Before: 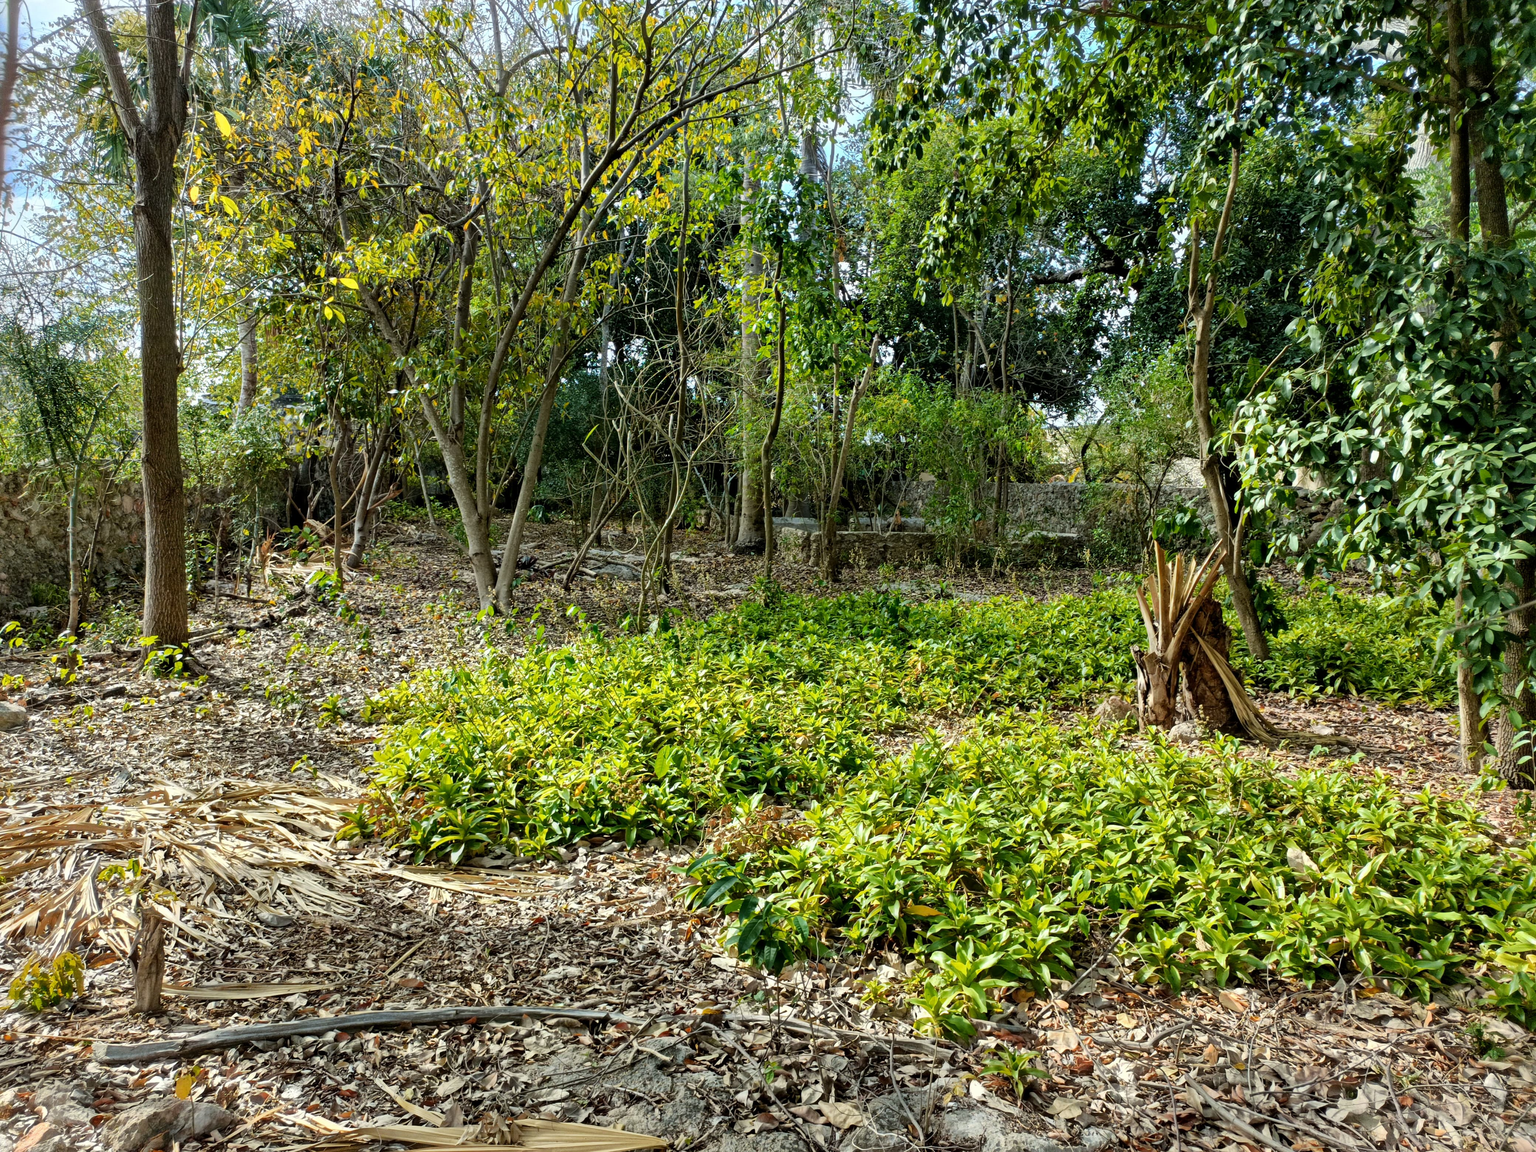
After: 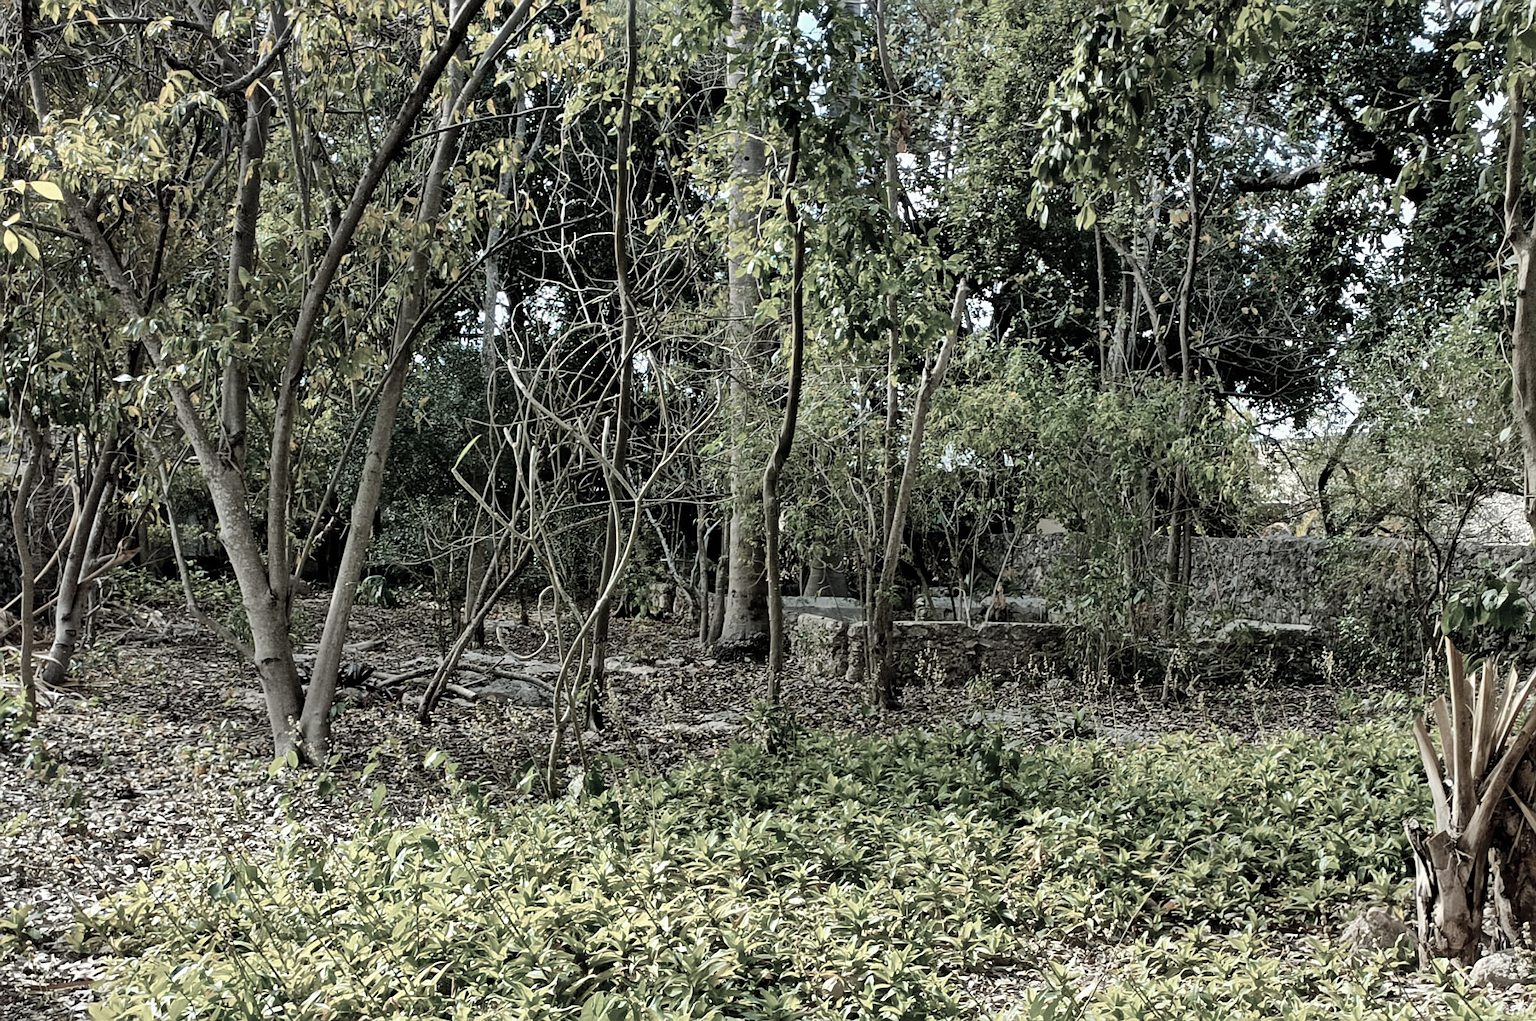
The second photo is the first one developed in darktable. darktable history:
shadows and highlights: soften with gaussian
crop: left 20.99%, top 15.113%, right 21.434%, bottom 33.813%
color zones: curves: ch1 [(0.238, 0.163) (0.476, 0.2) (0.733, 0.322) (0.848, 0.134)]
sharpen: on, module defaults
